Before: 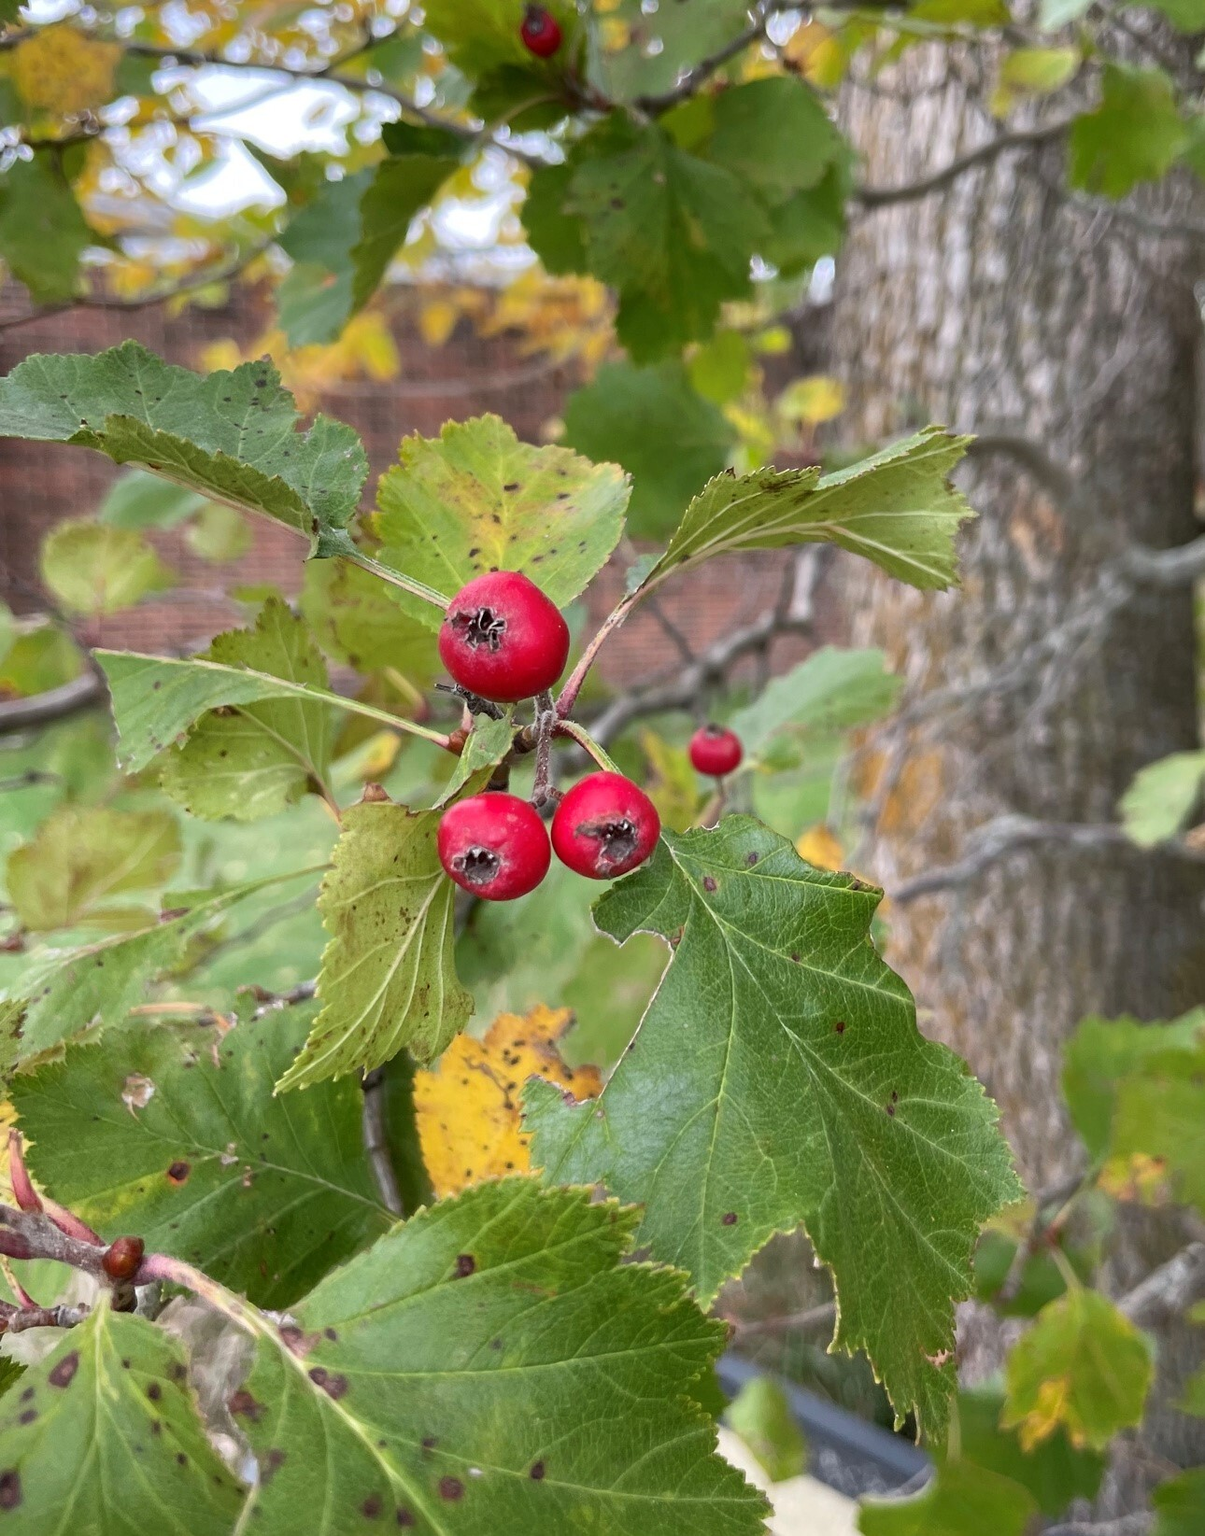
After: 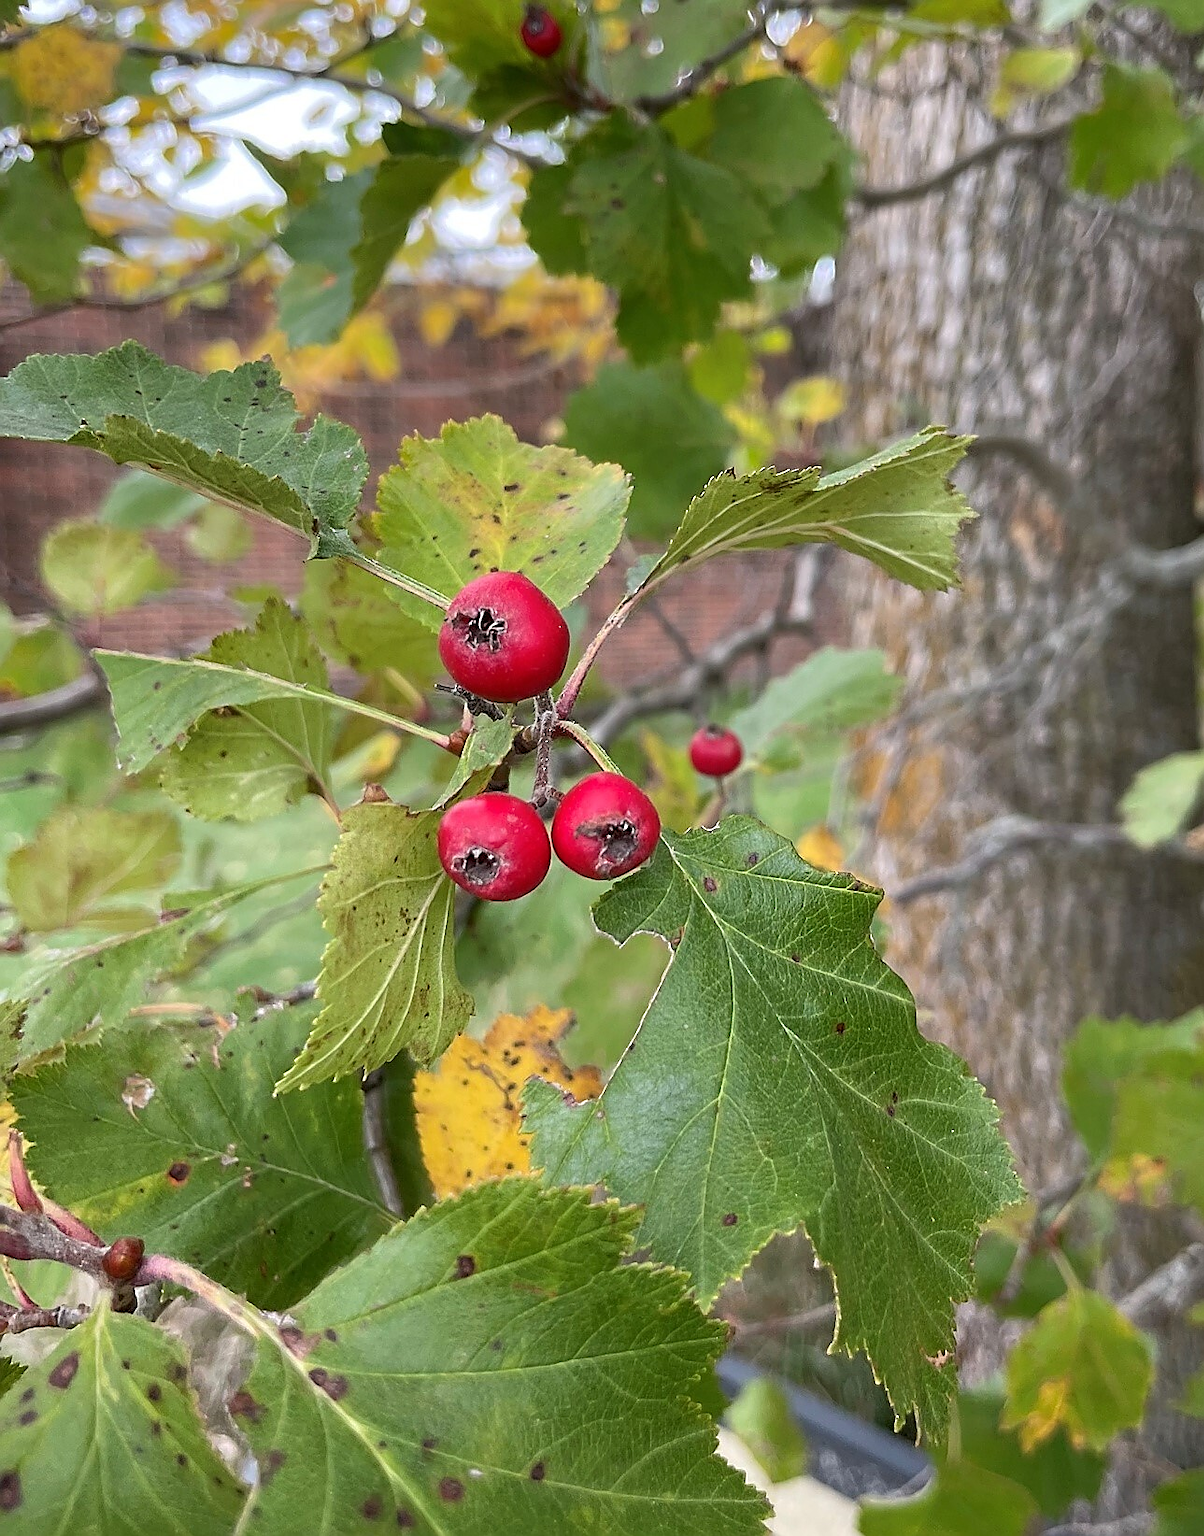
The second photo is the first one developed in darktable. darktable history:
exposure: compensate highlight preservation false
sharpen: radius 1.371, amount 1.267, threshold 0.811
